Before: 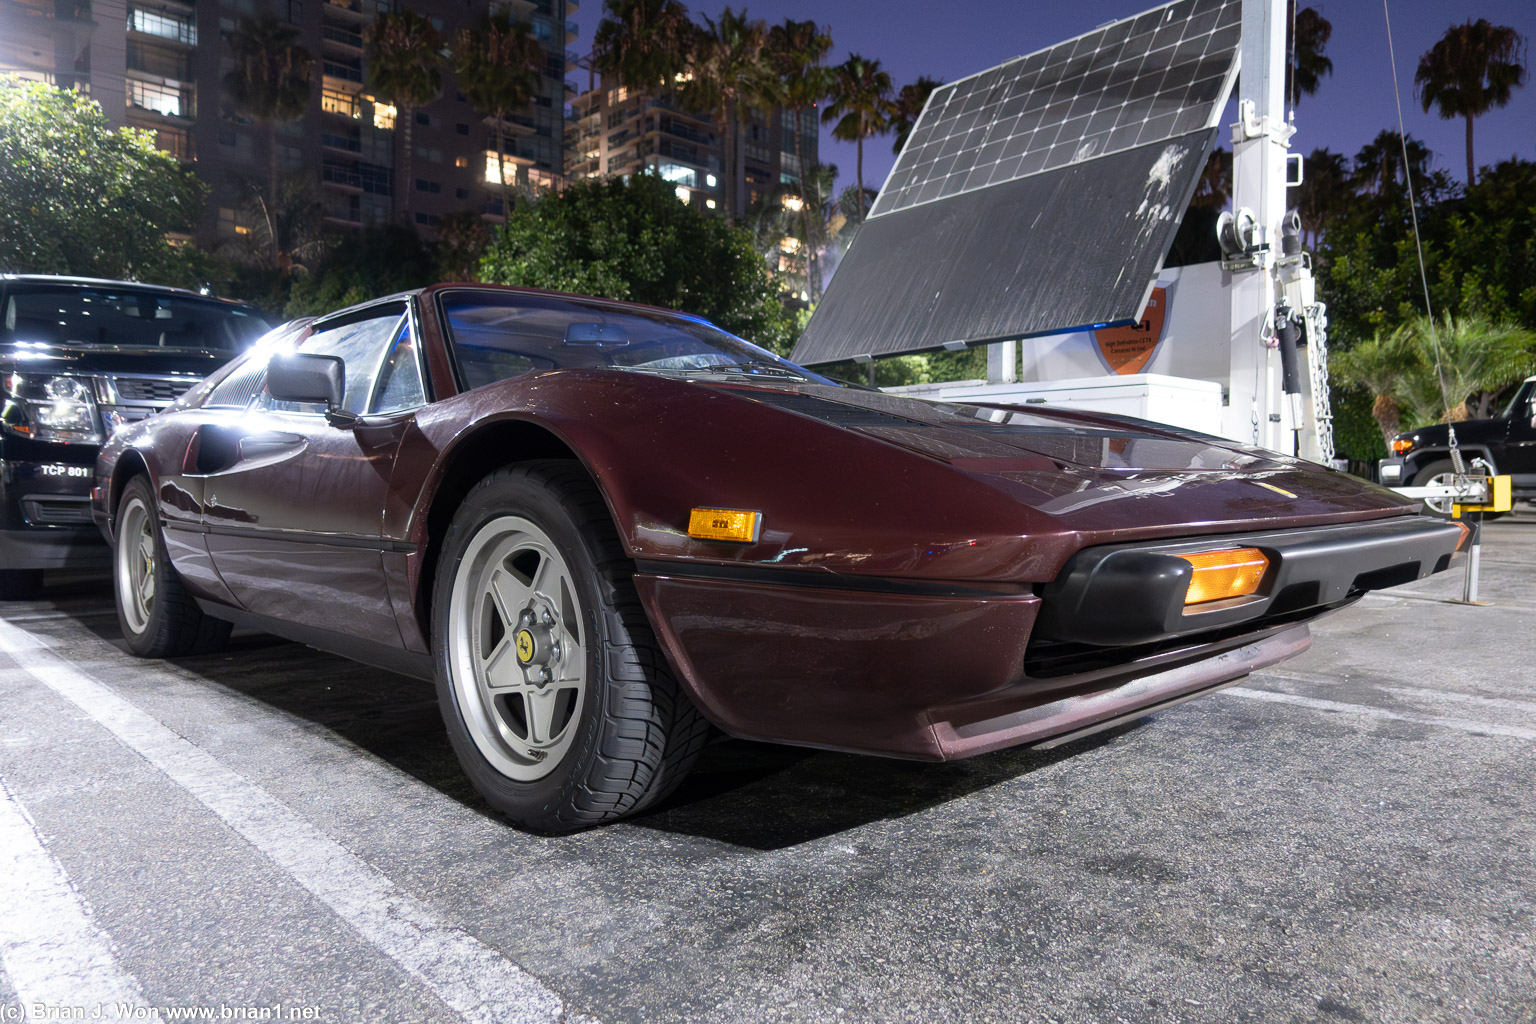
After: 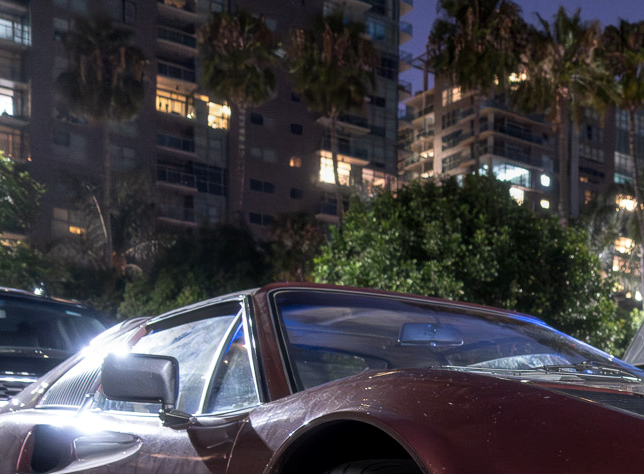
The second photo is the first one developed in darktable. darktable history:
haze removal: strength -0.05
crop and rotate: left 10.817%, top 0.062%, right 47.194%, bottom 53.626%
local contrast: on, module defaults
